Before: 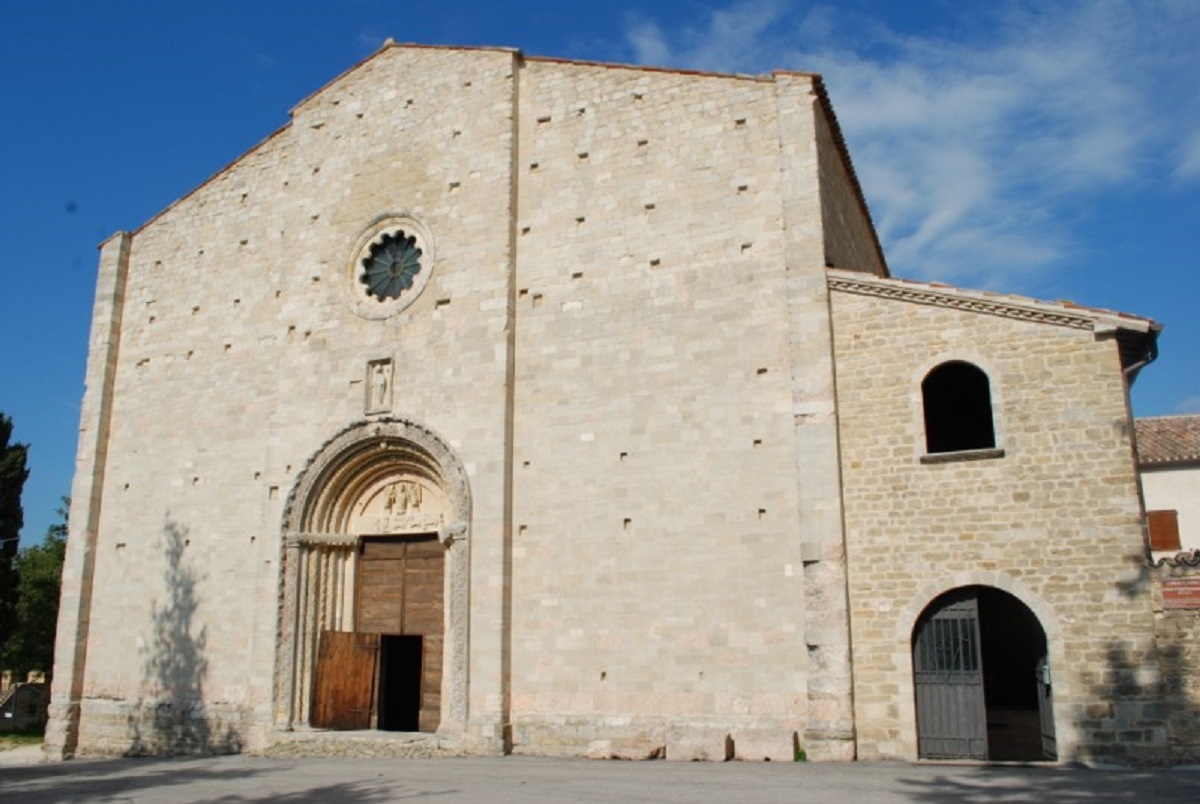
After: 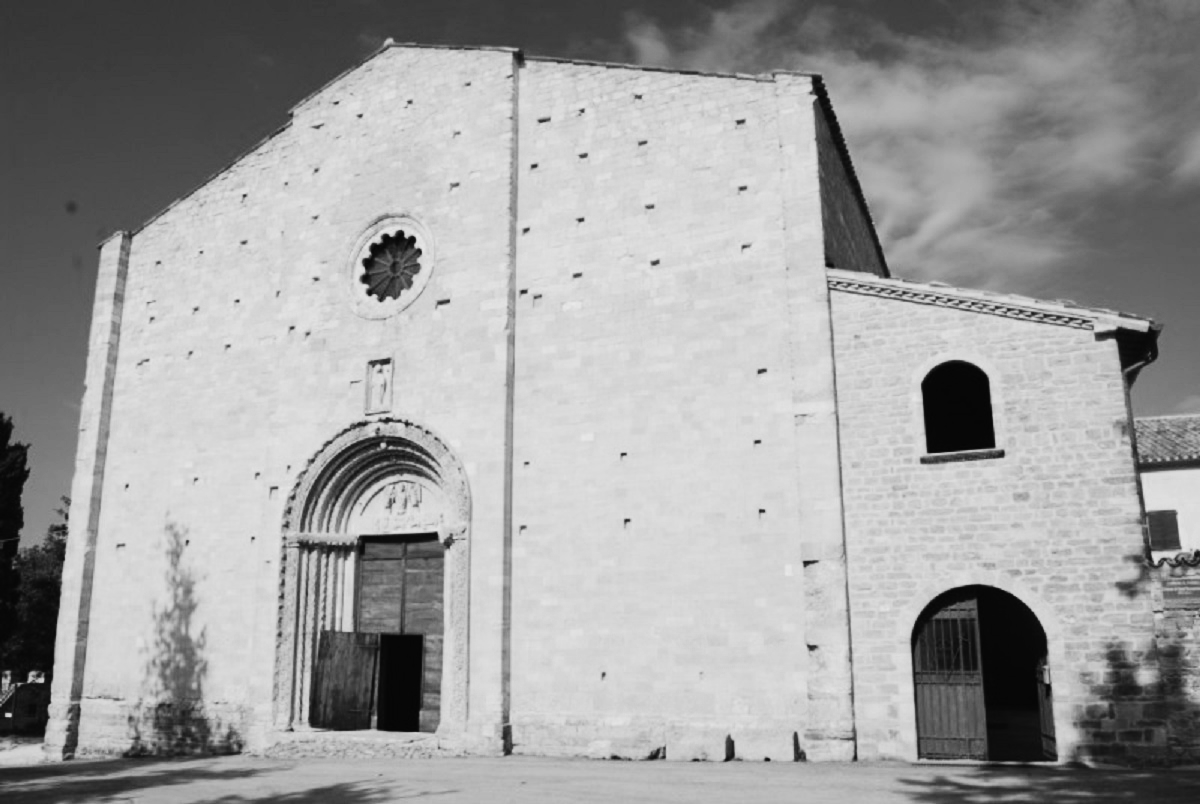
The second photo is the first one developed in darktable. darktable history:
color zones: curves: ch0 [(0, 0.5) (0.125, 0.4) (0.25, 0.5) (0.375, 0.4) (0.5, 0.4) (0.625, 0.35) (0.75, 0.35) (0.875, 0.5)]; ch1 [(0, 0.35) (0.125, 0.45) (0.25, 0.35) (0.375, 0.35) (0.5, 0.35) (0.625, 0.35) (0.75, 0.45) (0.875, 0.35)]; ch2 [(0, 0.6) (0.125, 0.5) (0.25, 0.5) (0.375, 0.6) (0.5, 0.6) (0.625, 0.5) (0.75, 0.5) (0.875, 0.5)]
monochrome: on, module defaults
rgb curve: curves: ch0 [(0, 0) (0.21, 0.15) (0.24, 0.21) (0.5, 0.75) (0.75, 0.96) (0.89, 0.99) (1, 1)]; ch1 [(0, 0.02) (0.21, 0.13) (0.25, 0.2) (0.5, 0.67) (0.75, 0.9) (0.89, 0.97) (1, 1)]; ch2 [(0, 0.02) (0.21, 0.13) (0.25, 0.2) (0.5, 0.67) (0.75, 0.9) (0.89, 0.97) (1, 1)], compensate middle gray true | blend: blend mode normal, opacity 50%; mask: uniform (no mask)
color balance rgb: shadows lift › luminance -10%, shadows lift › chroma 1%, shadows lift › hue 113°, power › luminance -15%, highlights gain › chroma 0.2%, highlights gain › hue 333°, global offset › luminance 0.5%, perceptual saturation grading › global saturation 20%, perceptual saturation grading › highlights -50%, perceptual saturation grading › shadows 25%, contrast -10%
